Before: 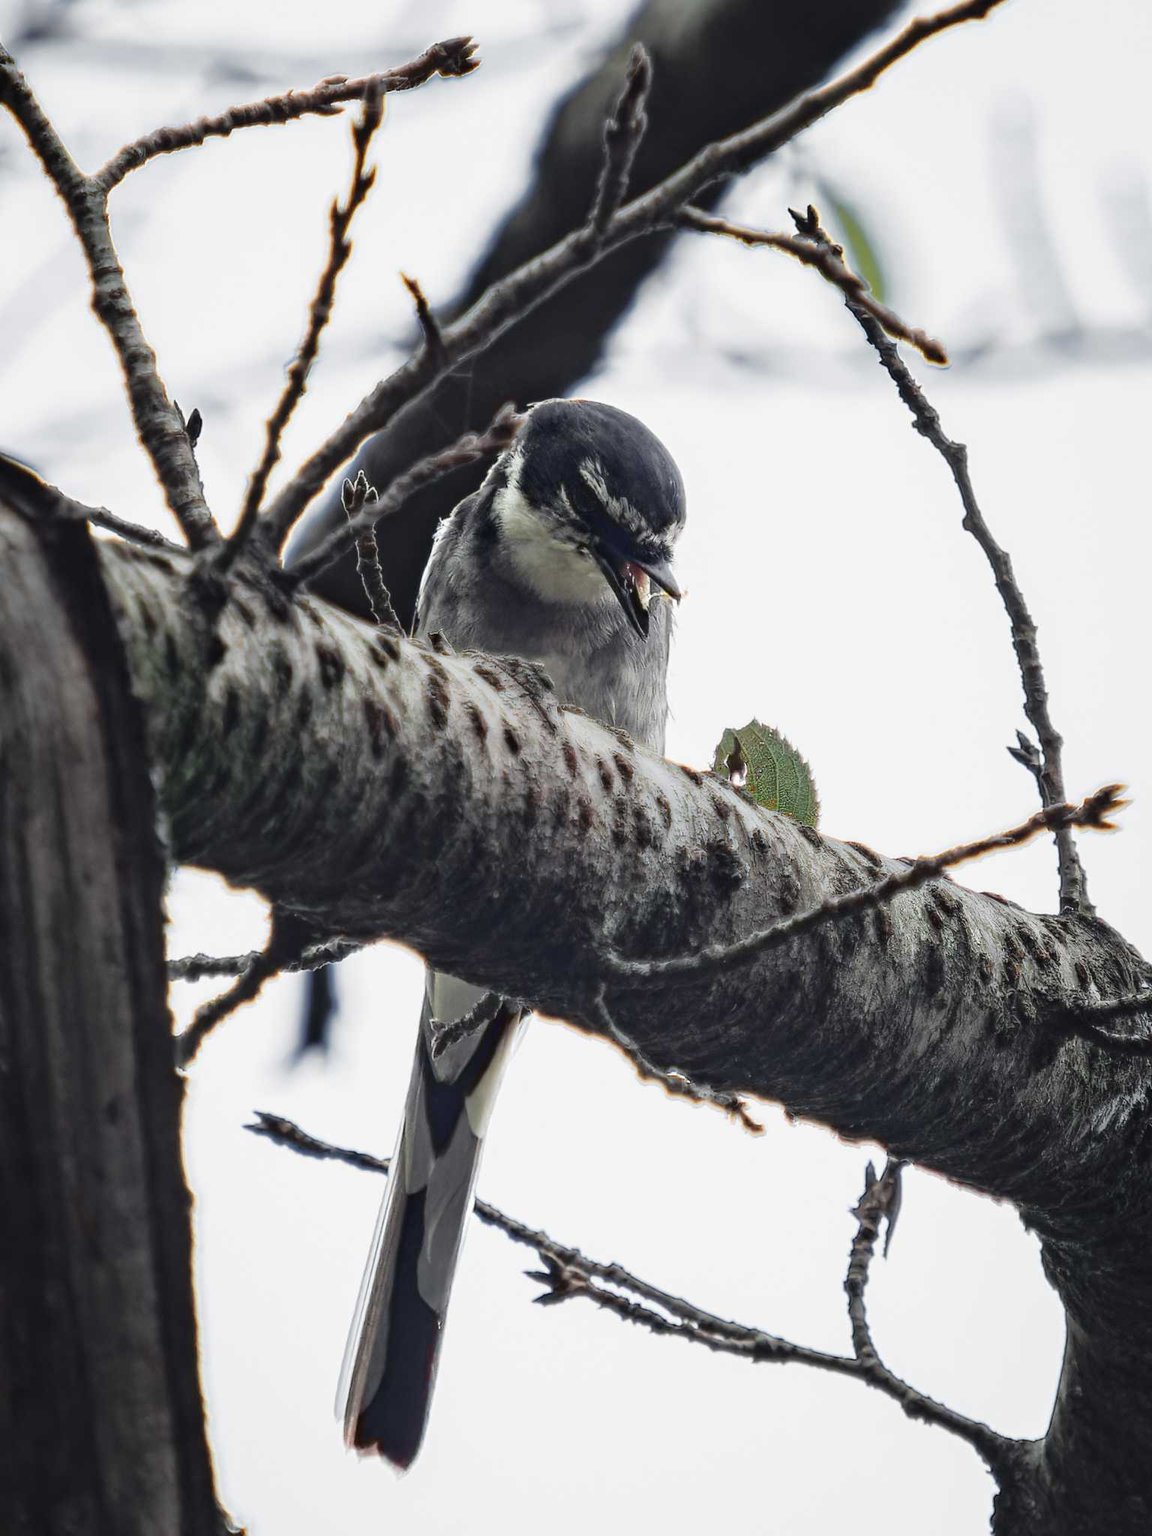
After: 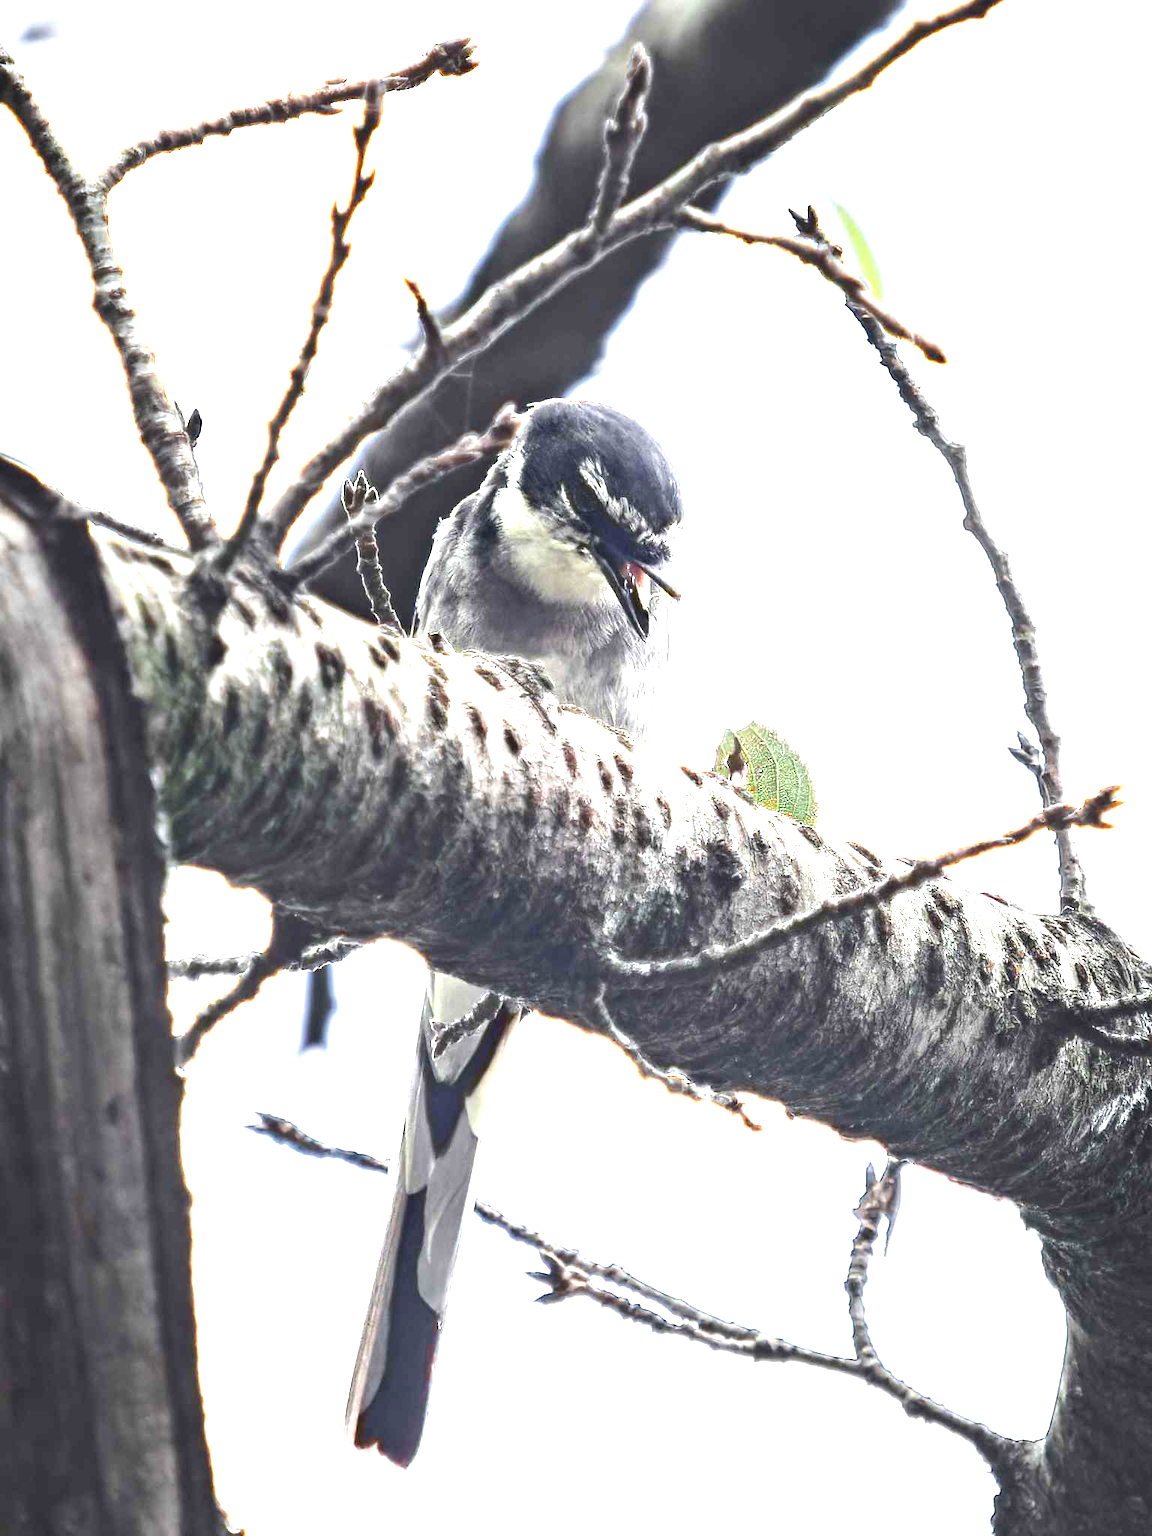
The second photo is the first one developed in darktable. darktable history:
exposure: exposure 2.013 EV, compensate highlight preservation false
